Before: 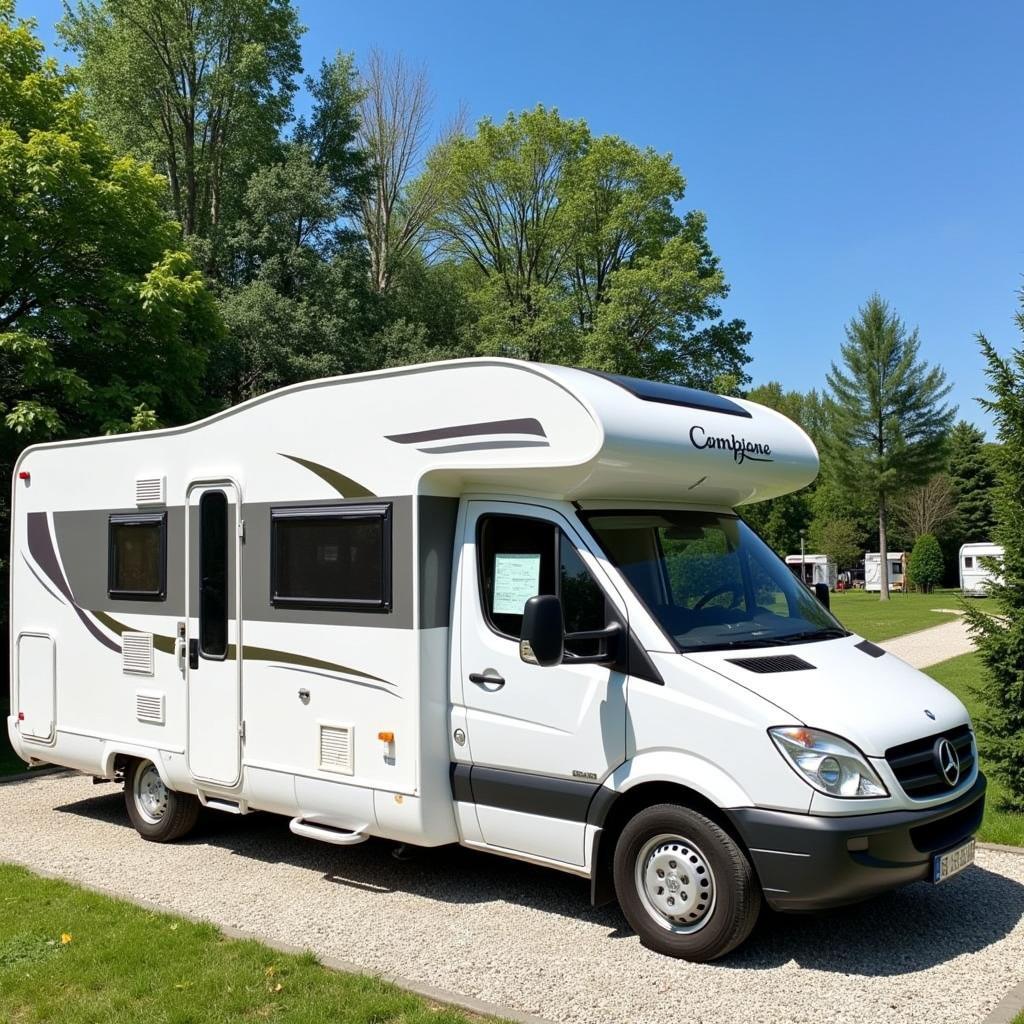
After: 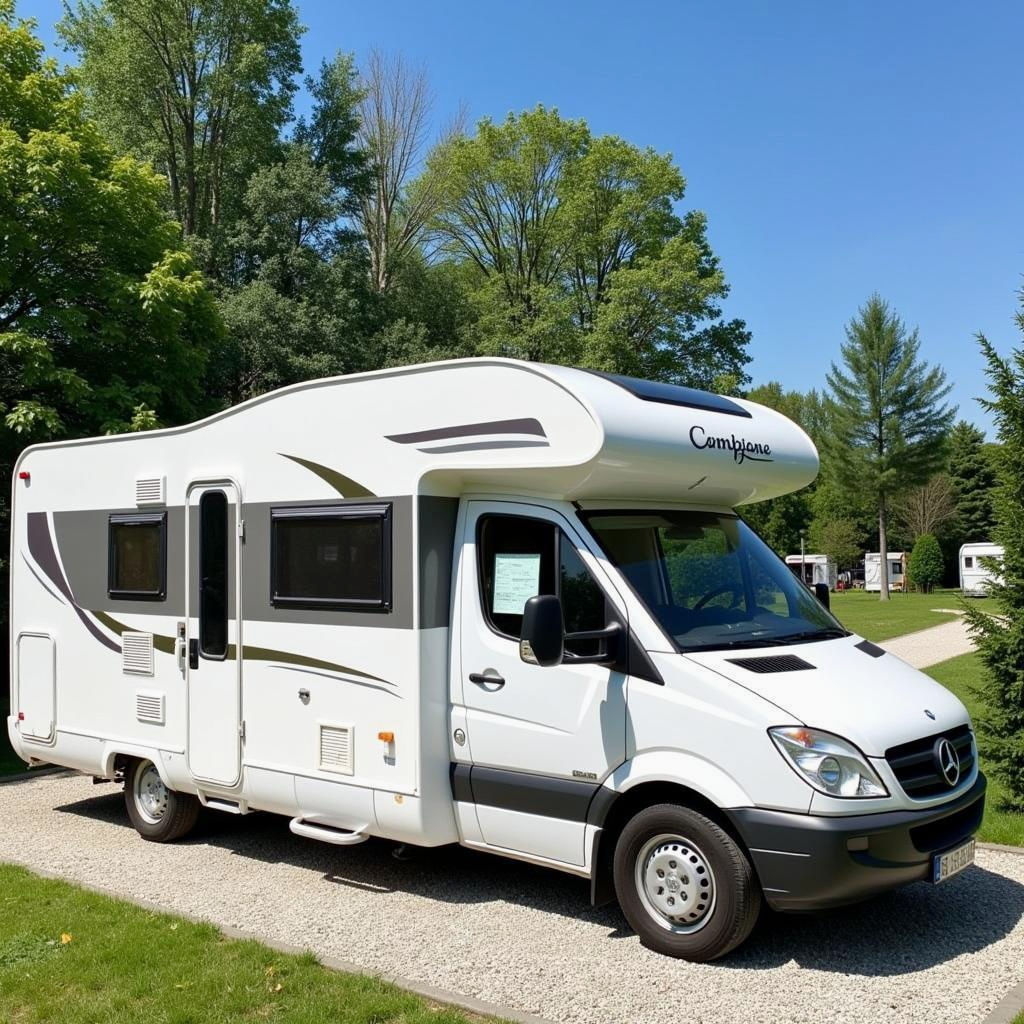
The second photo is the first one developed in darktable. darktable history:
color balance rgb: linear chroma grading › global chroma 0.474%, perceptual saturation grading › global saturation -2.372%, perceptual saturation grading › highlights -8.278%, perceptual saturation grading › mid-tones 7.882%, perceptual saturation grading › shadows 3.871%, perceptual brilliance grading › global brilliance 2.091%, perceptual brilliance grading › highlights -3.598%
